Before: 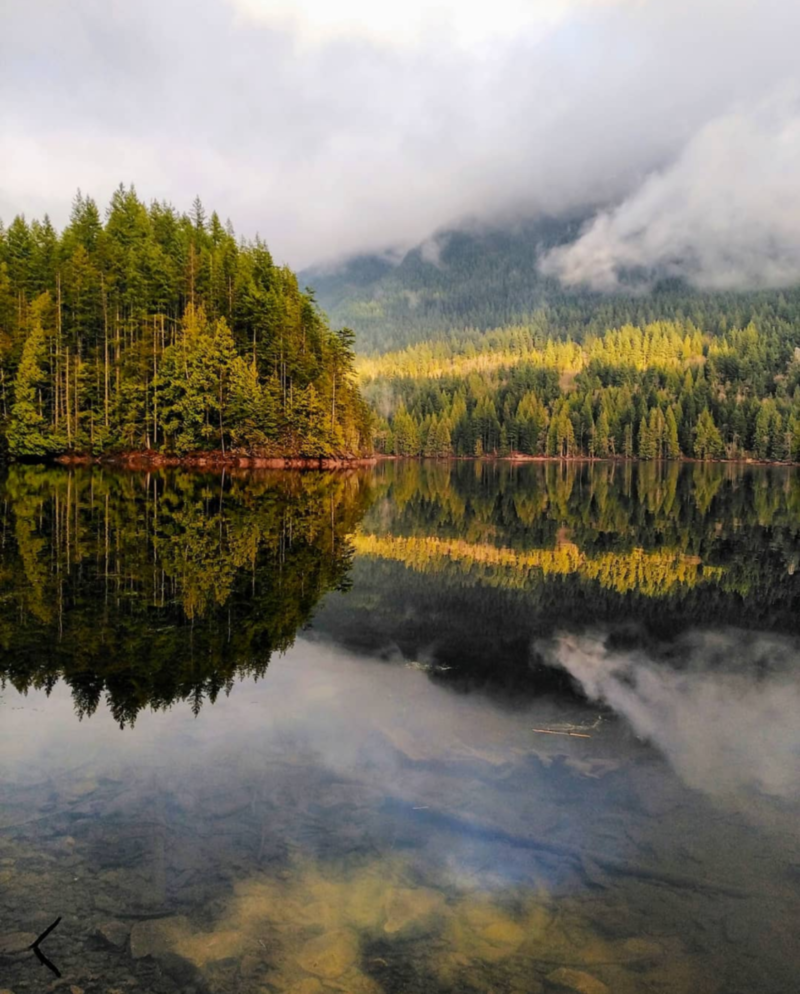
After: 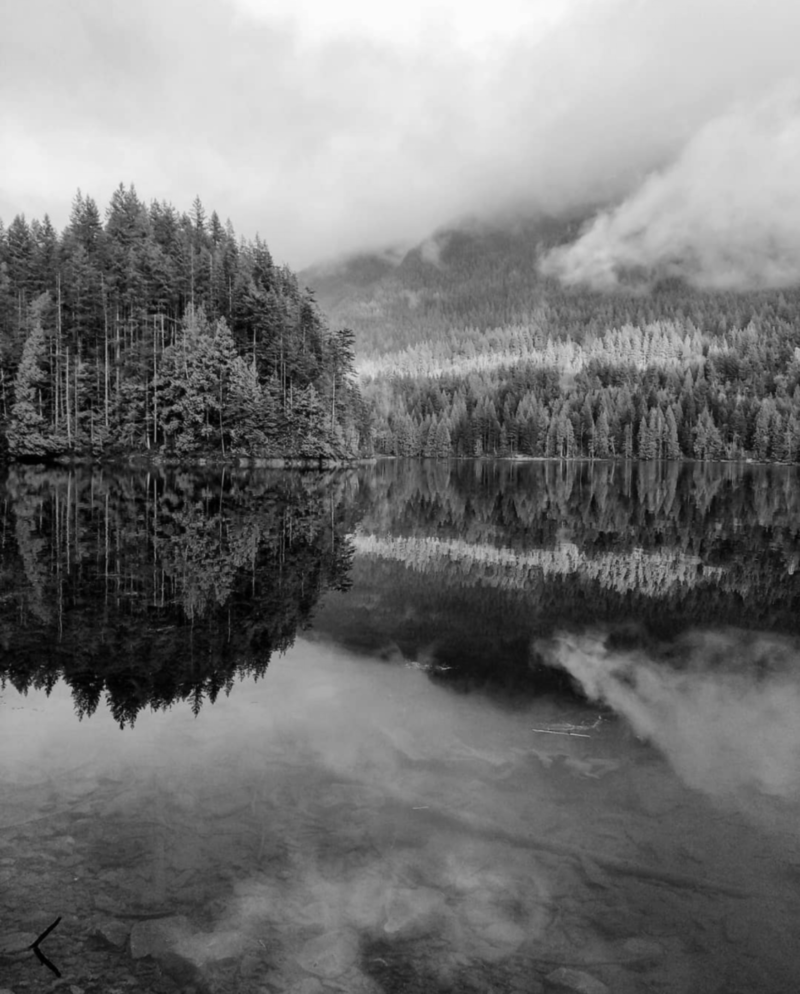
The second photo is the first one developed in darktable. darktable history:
monochrome: a 2.21, b -1.33, size 2.2
white balance: emerald 1
